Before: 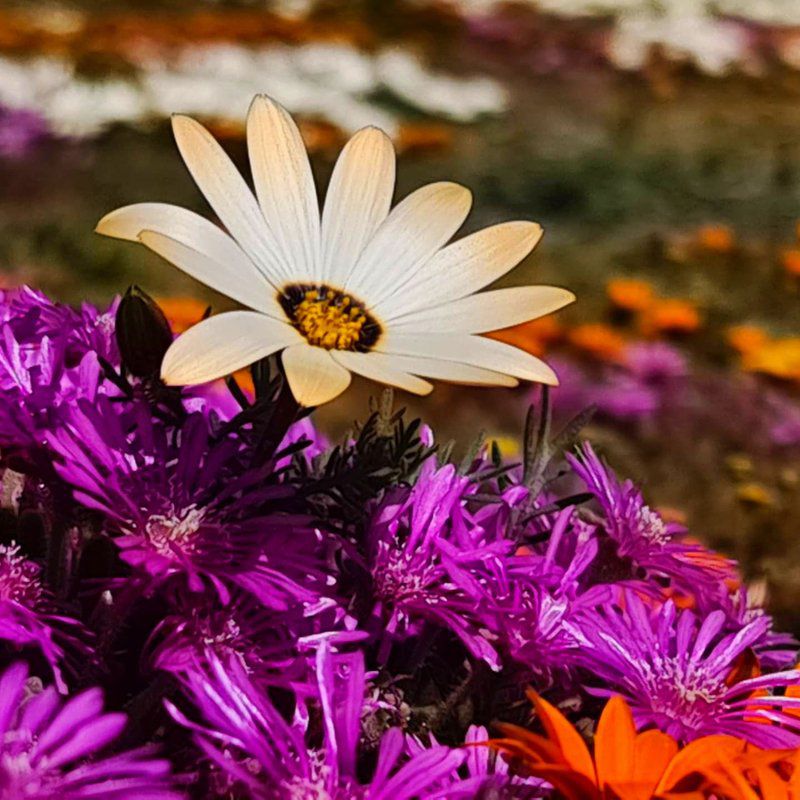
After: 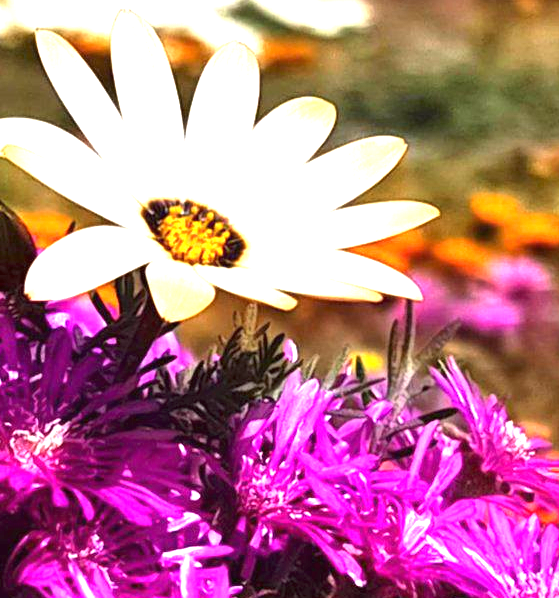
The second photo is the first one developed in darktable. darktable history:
crop and rotate: left 17.046%, top 10.659%, right 12.989%, bottom 14.553%
exposure: black level correction 0, exposure 1.9 EV, compensate highlight preservation false
